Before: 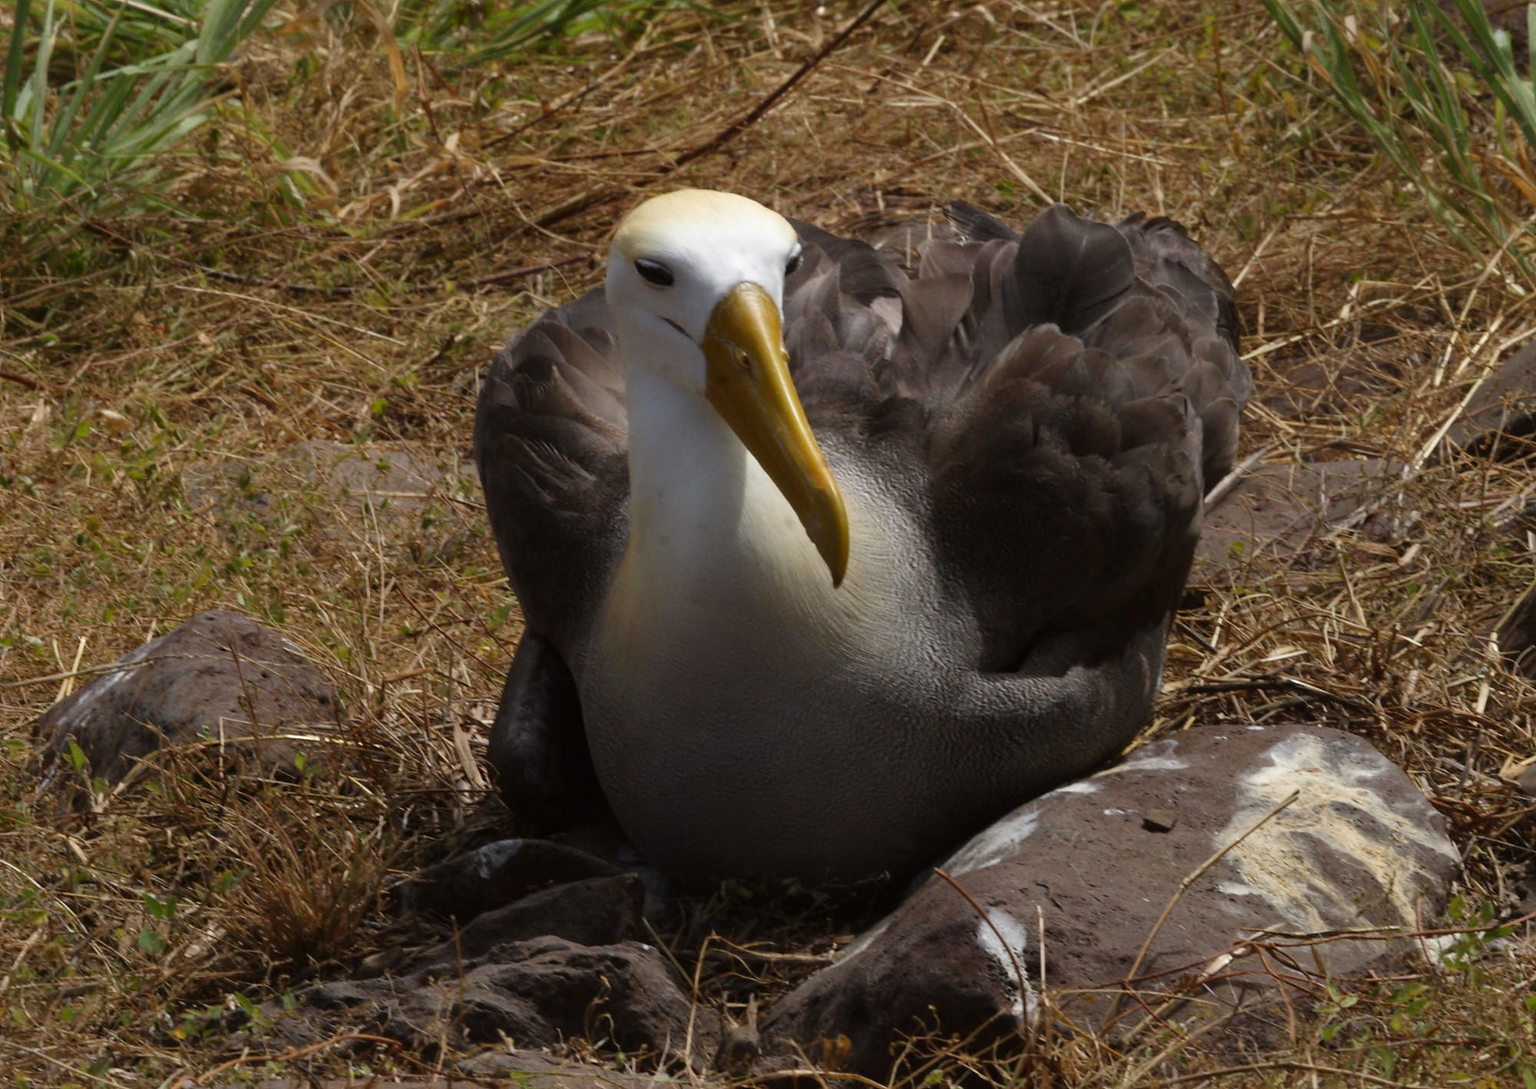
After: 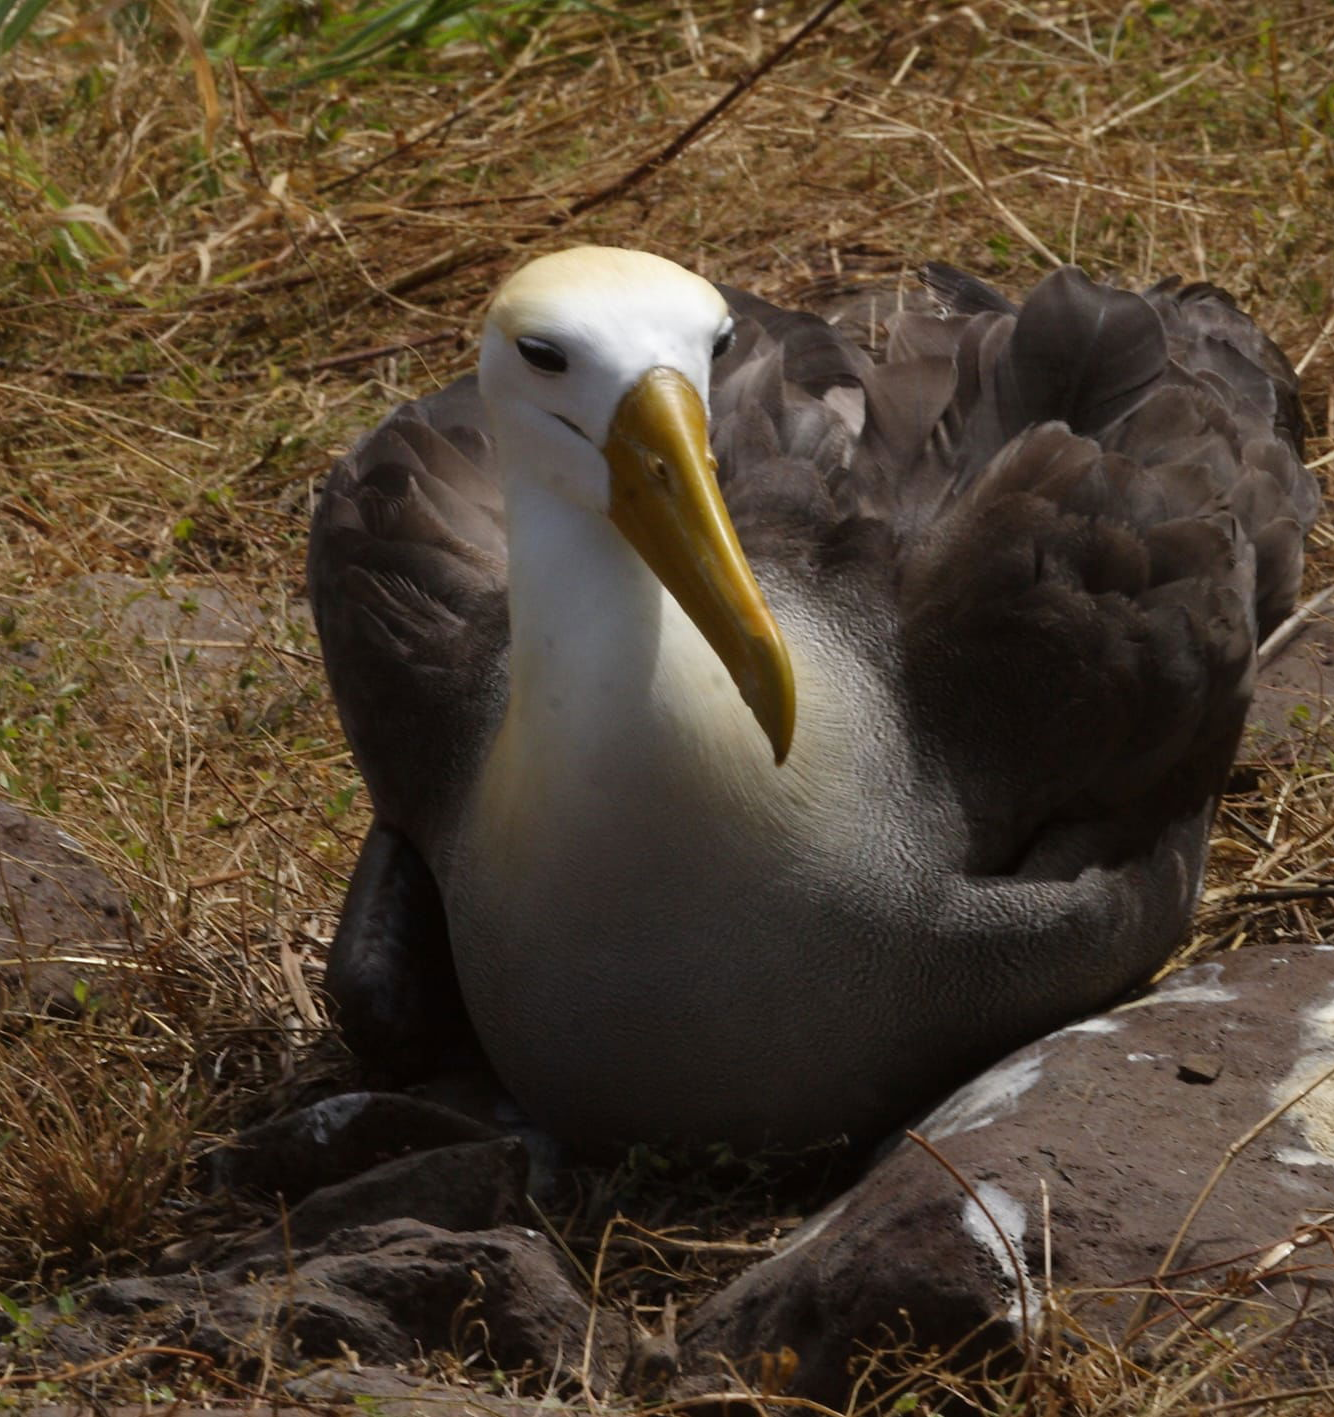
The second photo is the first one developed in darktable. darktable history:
tone equalizer: on, module defaults
crop and rotate: left 15.532%, right 17.751%
